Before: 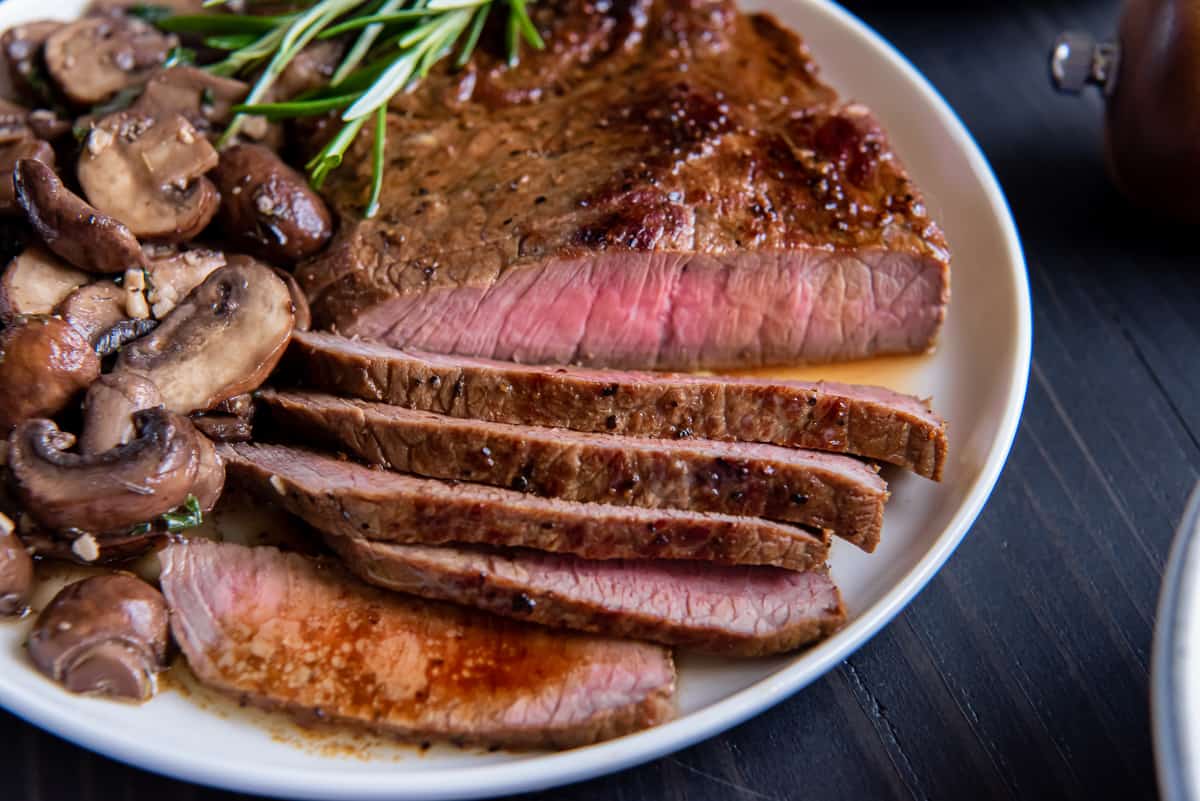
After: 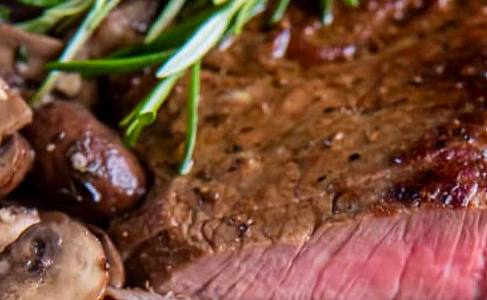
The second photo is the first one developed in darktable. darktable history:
contrast brightness saturation: contrast 0.036, saturation 0.075
crop: left 15.58%, top 5.423%, right 43.833%, bottom 57.057%
